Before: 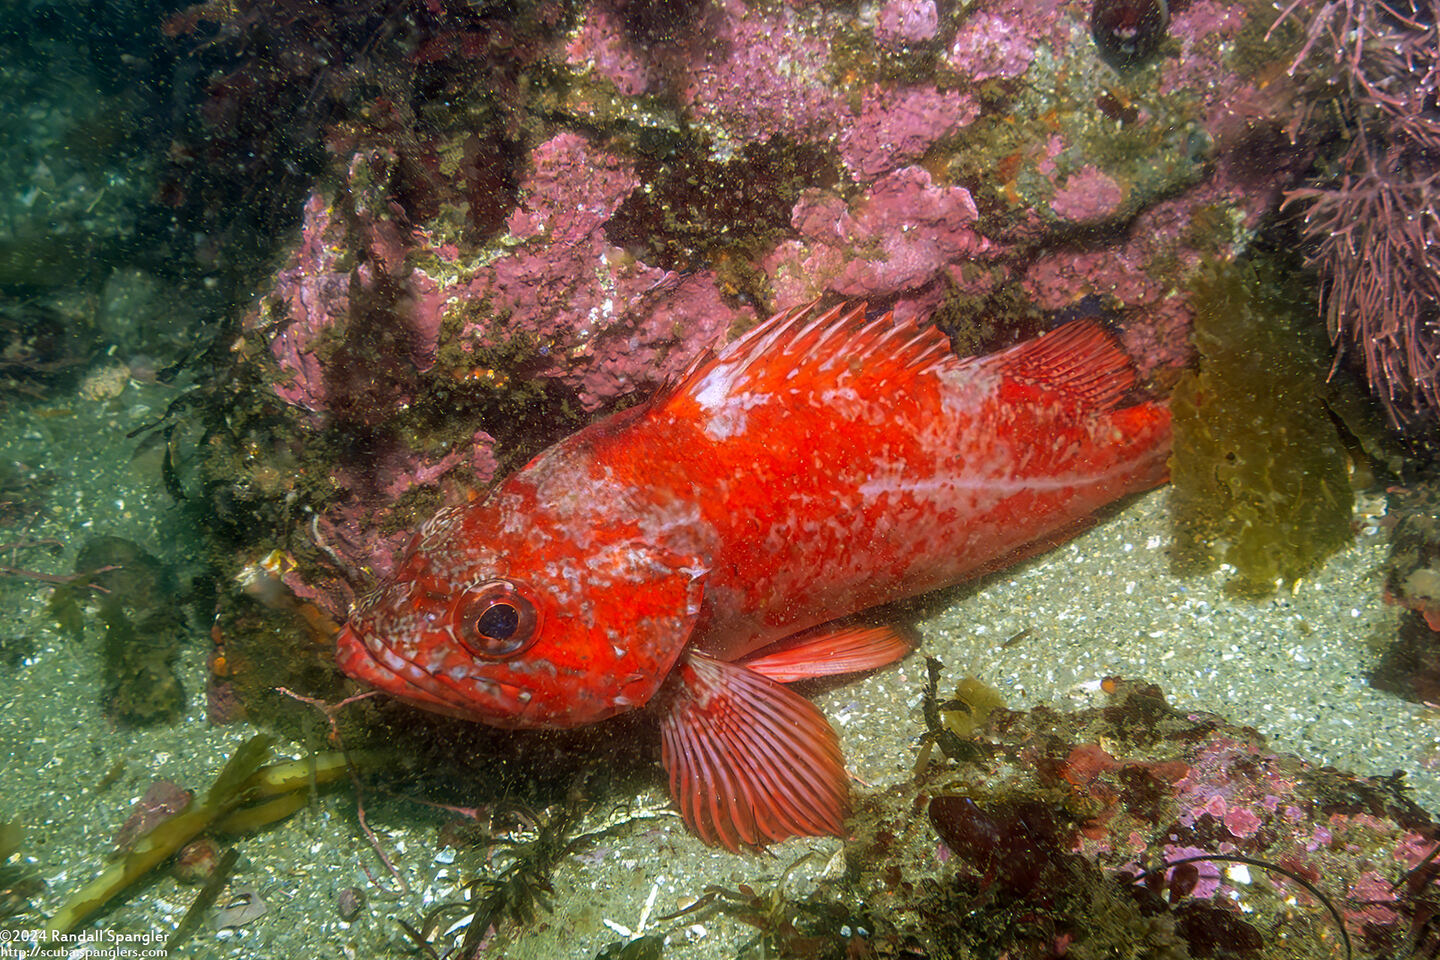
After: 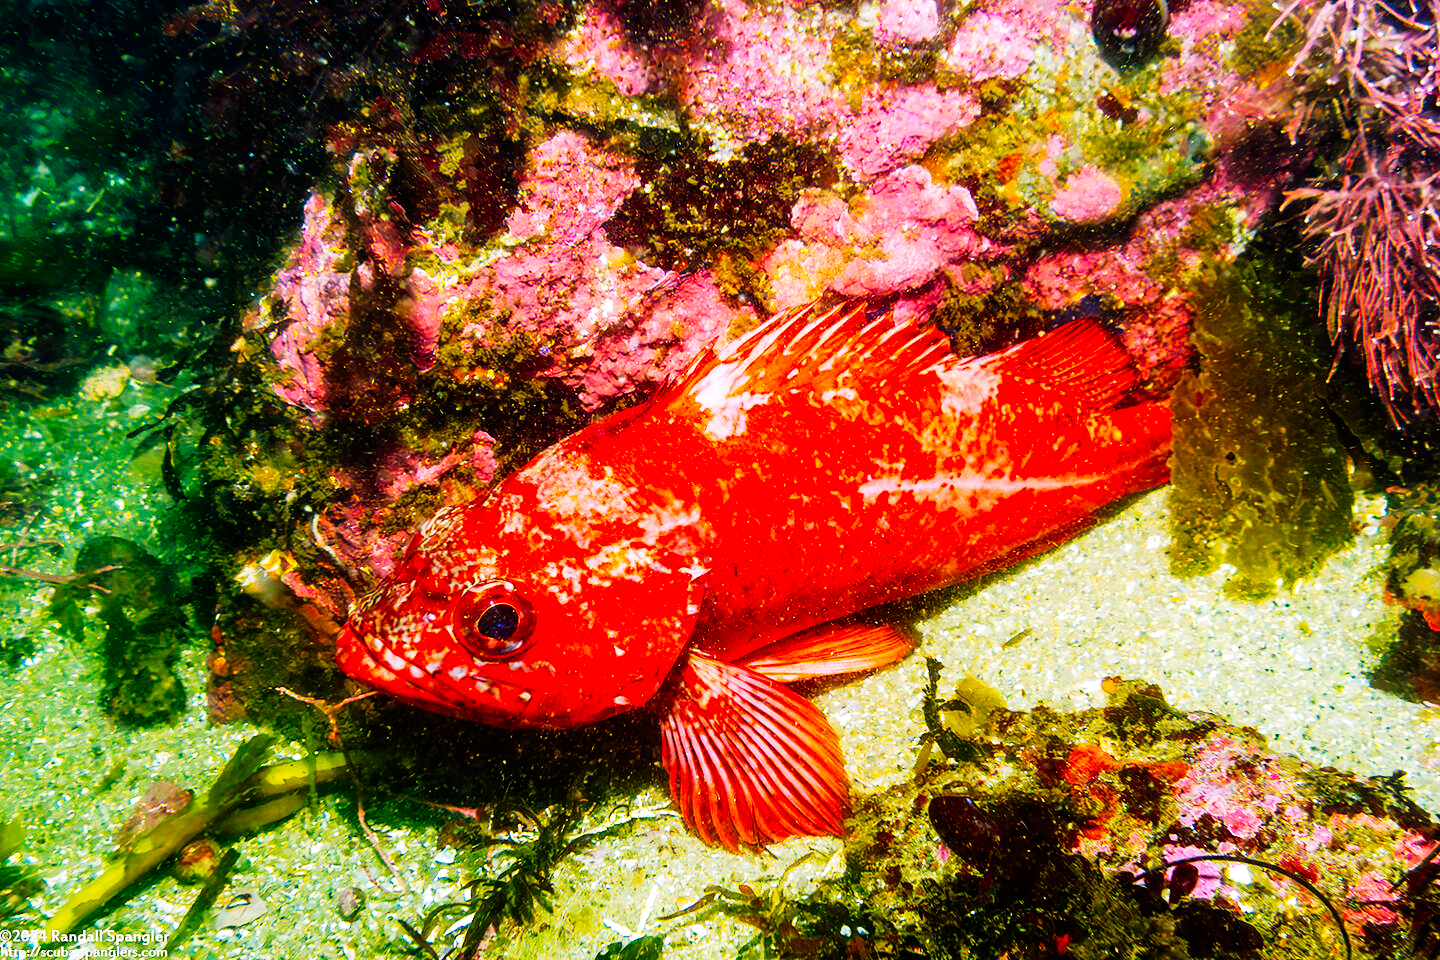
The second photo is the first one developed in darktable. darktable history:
tone curve: curves: ch0 [(0, 0) (0.16, 0.055) (0.506, 0.762) (1, 1.024)], preserve colors none
color balance rgb: highlights gain › chroma 0.976%, highlights gain › hue 24.14°, perceptual saturation grading › global saturation 39.537%
